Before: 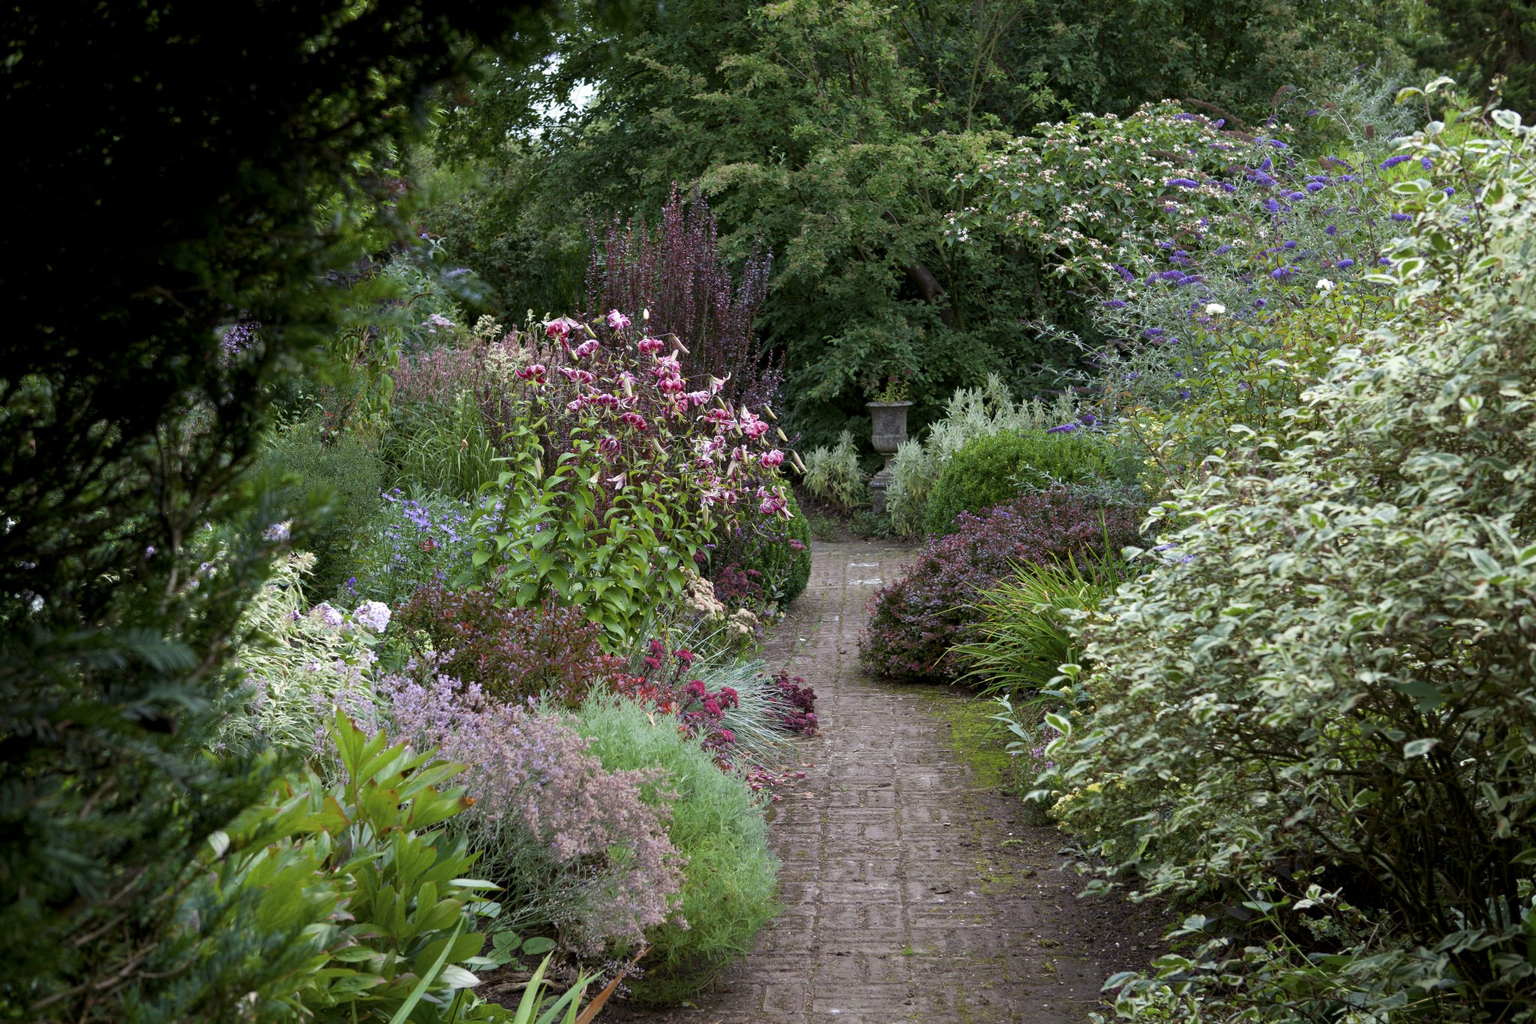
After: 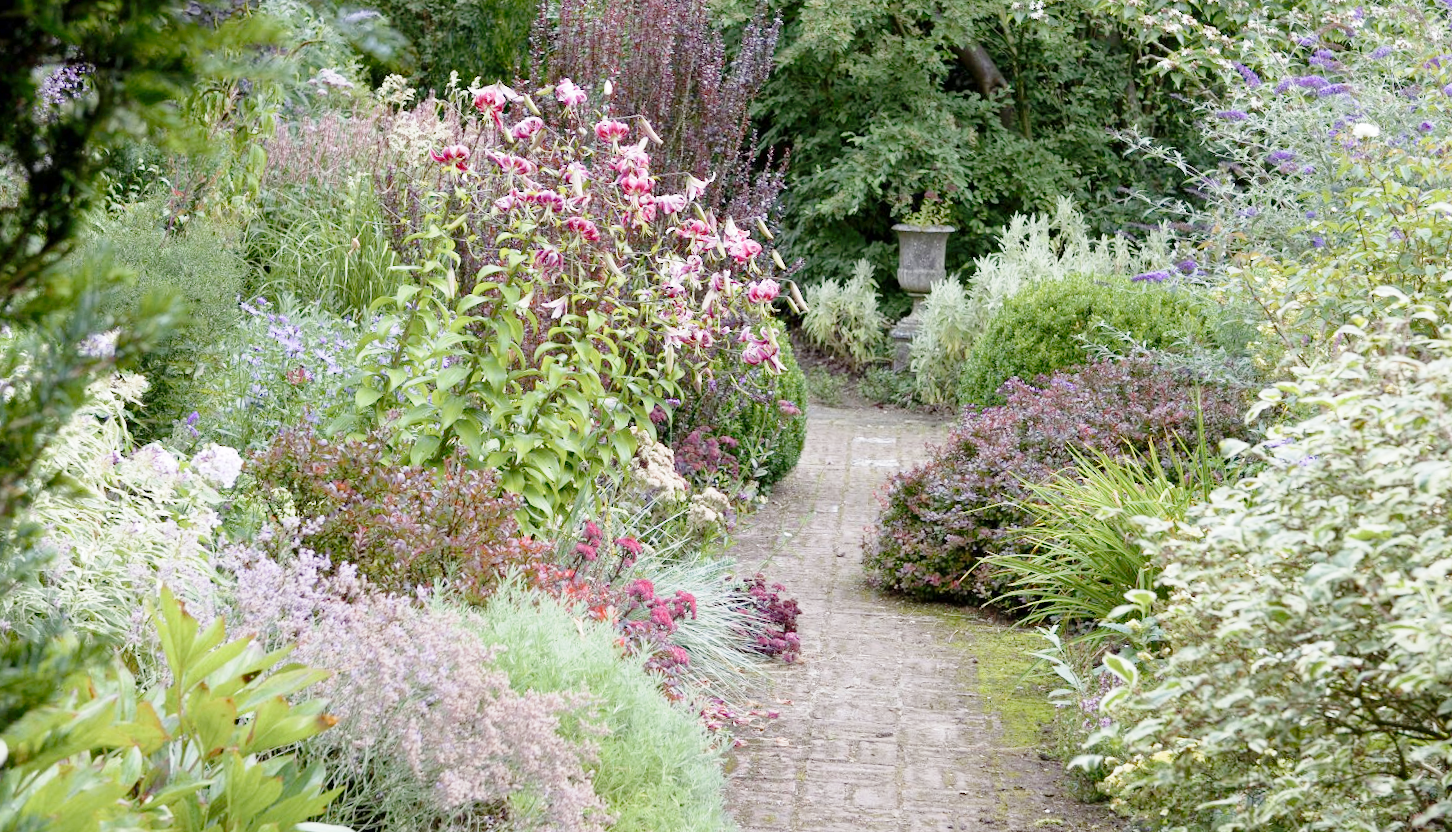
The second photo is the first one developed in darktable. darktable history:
crop and rotate: angle -3.77°, left 9.727%, top 20.98%, right 12.5%, bottom 12.126%
tone curve: curves: ch0 [(0, 0) (0.169, 0.367) (0.635, 0.859) (1, 1)], preserve colors none
